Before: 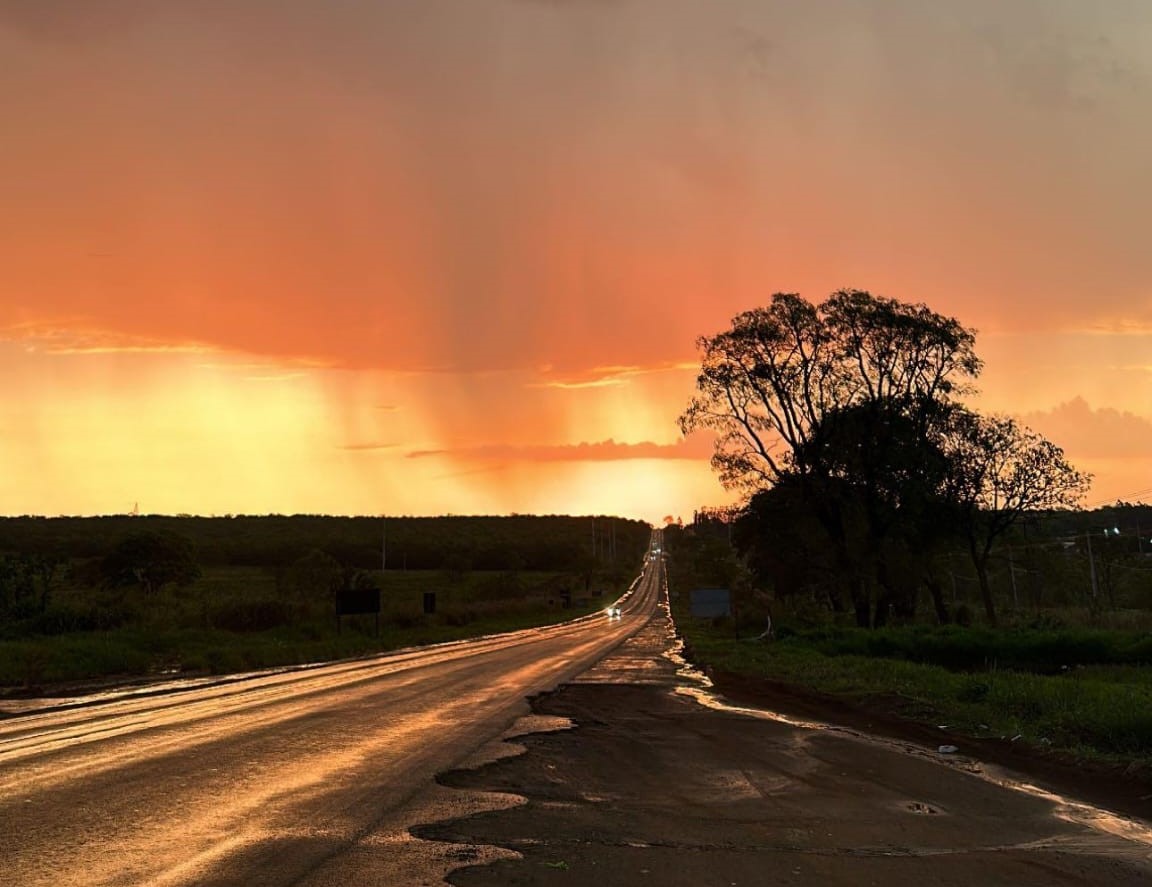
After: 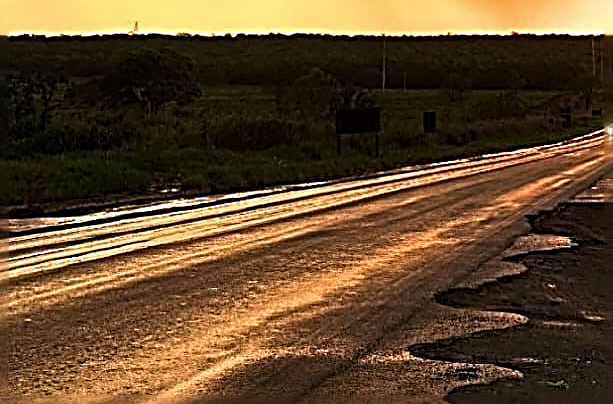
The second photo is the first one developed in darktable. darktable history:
sharpen: radius 3.206, amount 1.746
crop and rotate: top 54.303%, right 46.75%, bottom 0.117%
